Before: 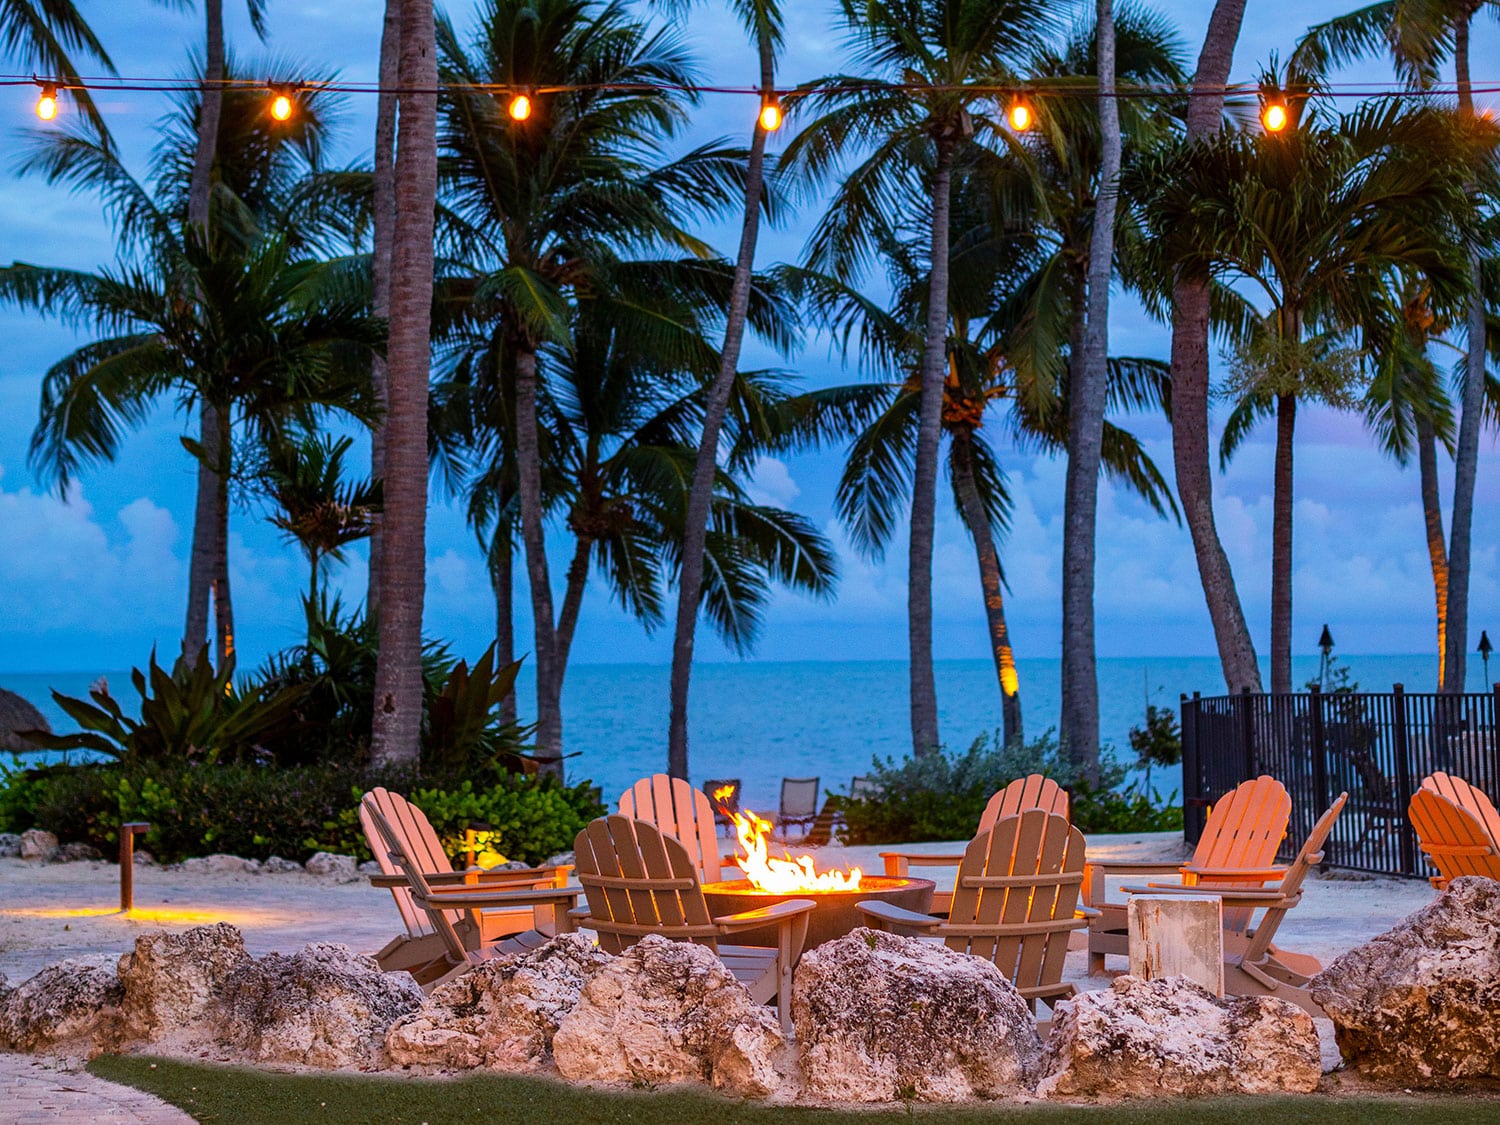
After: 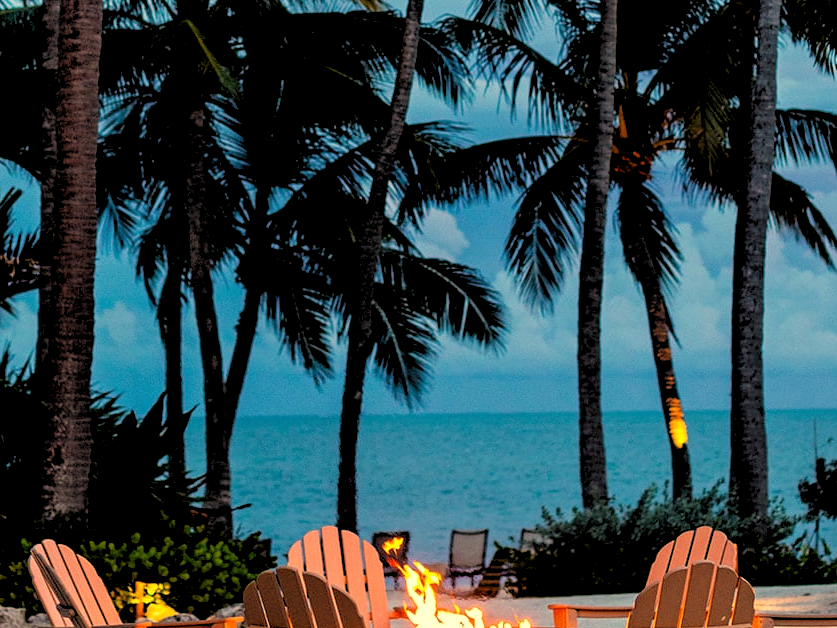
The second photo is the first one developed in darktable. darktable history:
crop and rotate: left 22.13%, top 22.054%, right 22.026%, bottom 22.102%
rgb levels: levels [[0.034, 0.472, 0.904], [0, 0.5, 1], [0, 0.5, 1]]
white balance: red 1.08, blue 0.791
